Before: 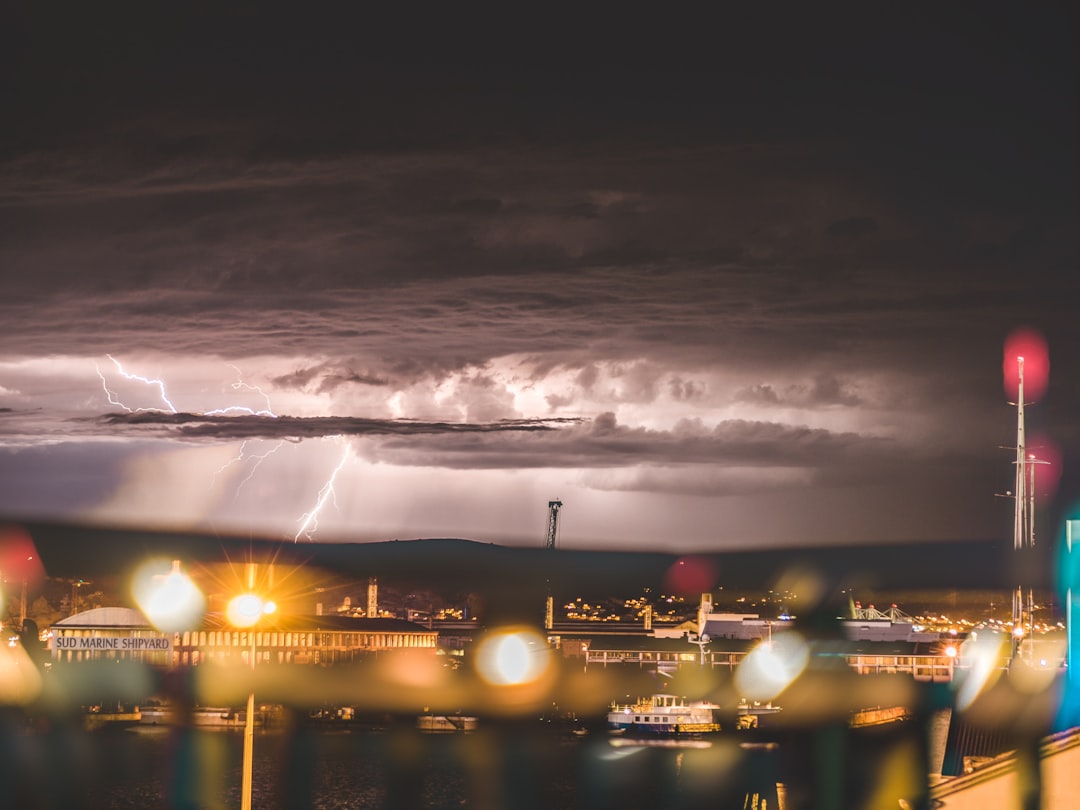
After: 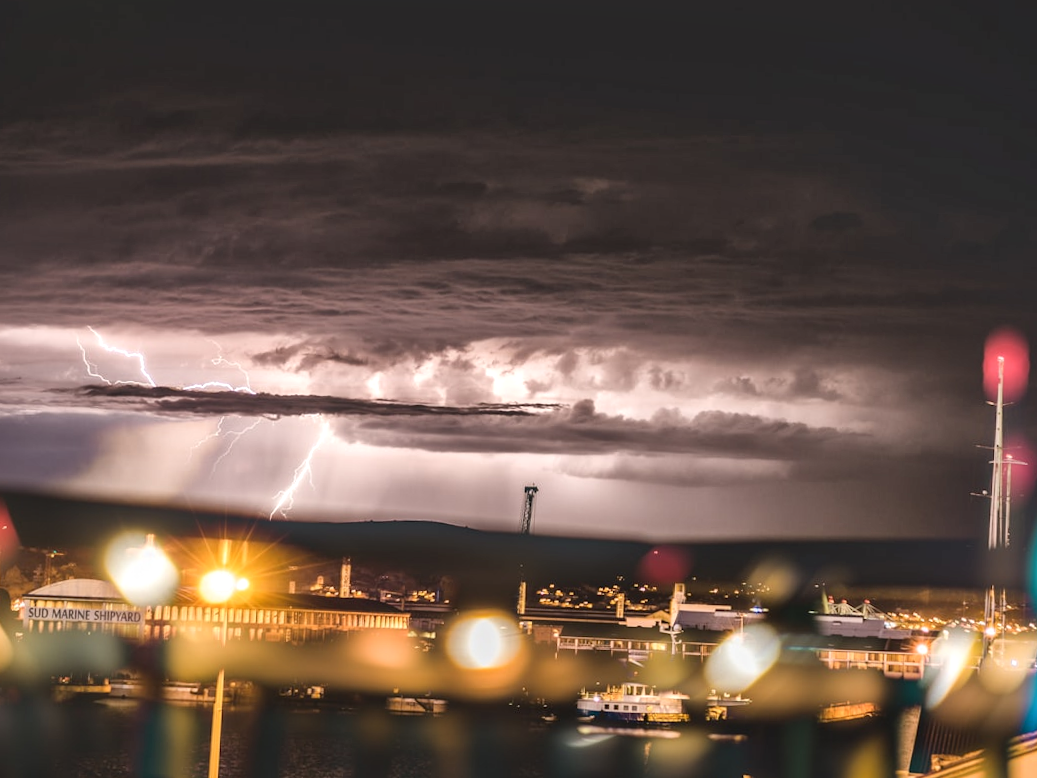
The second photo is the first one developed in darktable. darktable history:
local contrast: mode bilateral grid, contrast 19, coarseness 51, detail 171%, midtone range 0.2
crop and rotate: angle -1.77°
